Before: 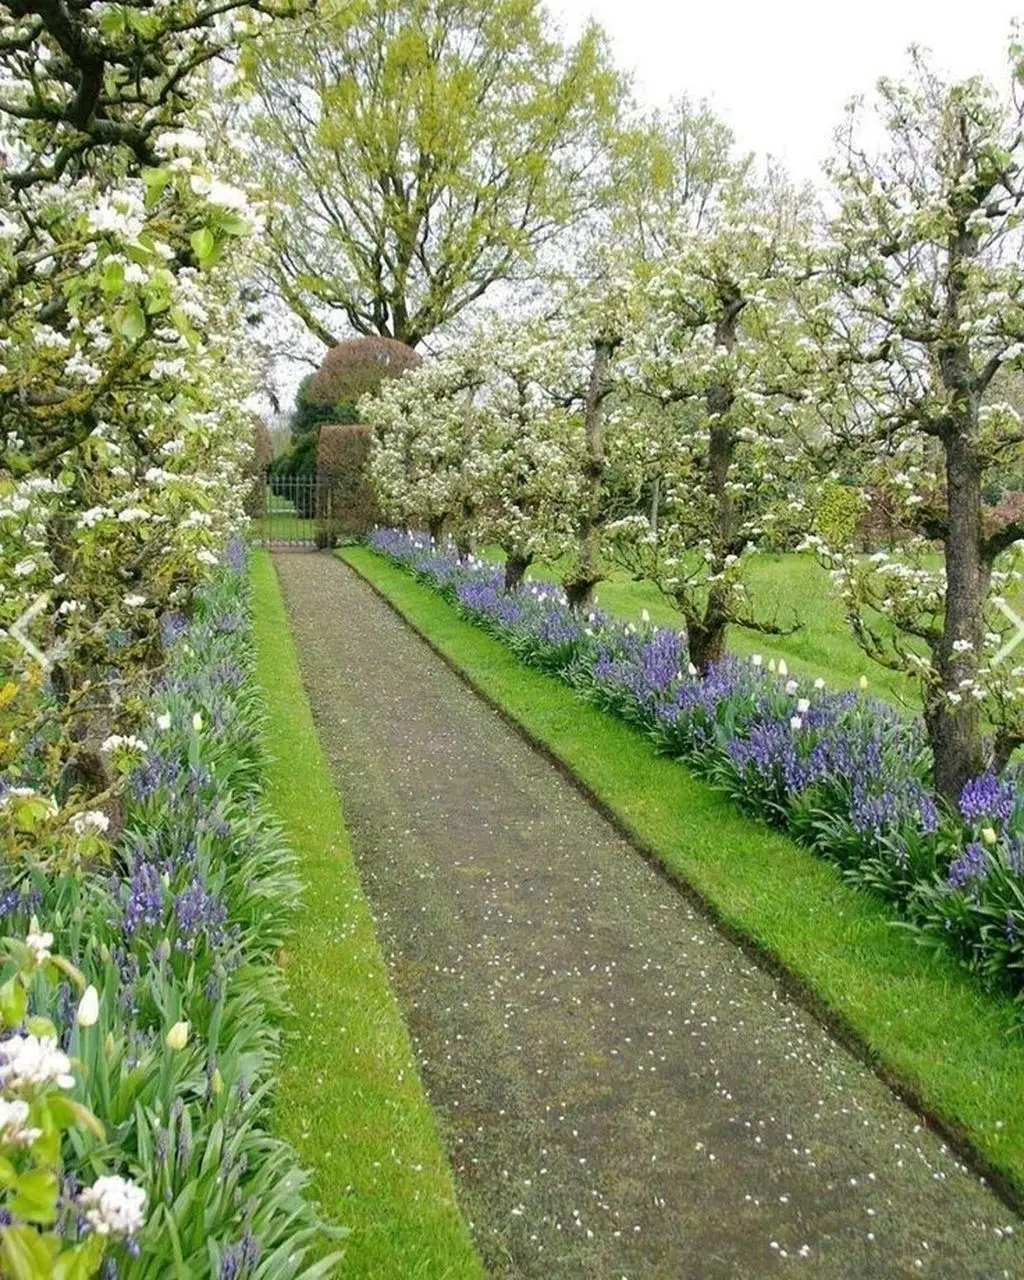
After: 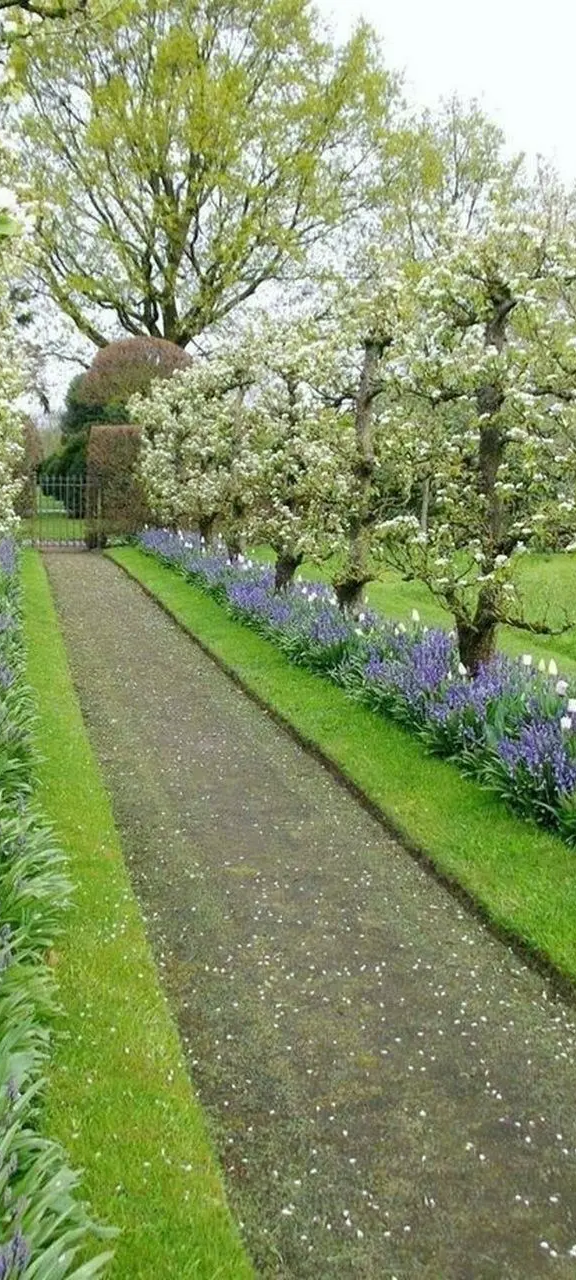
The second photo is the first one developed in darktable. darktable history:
white balance: red 0.978, blue 0.999
crop and rotate: left 22.516%, right 21.234%
